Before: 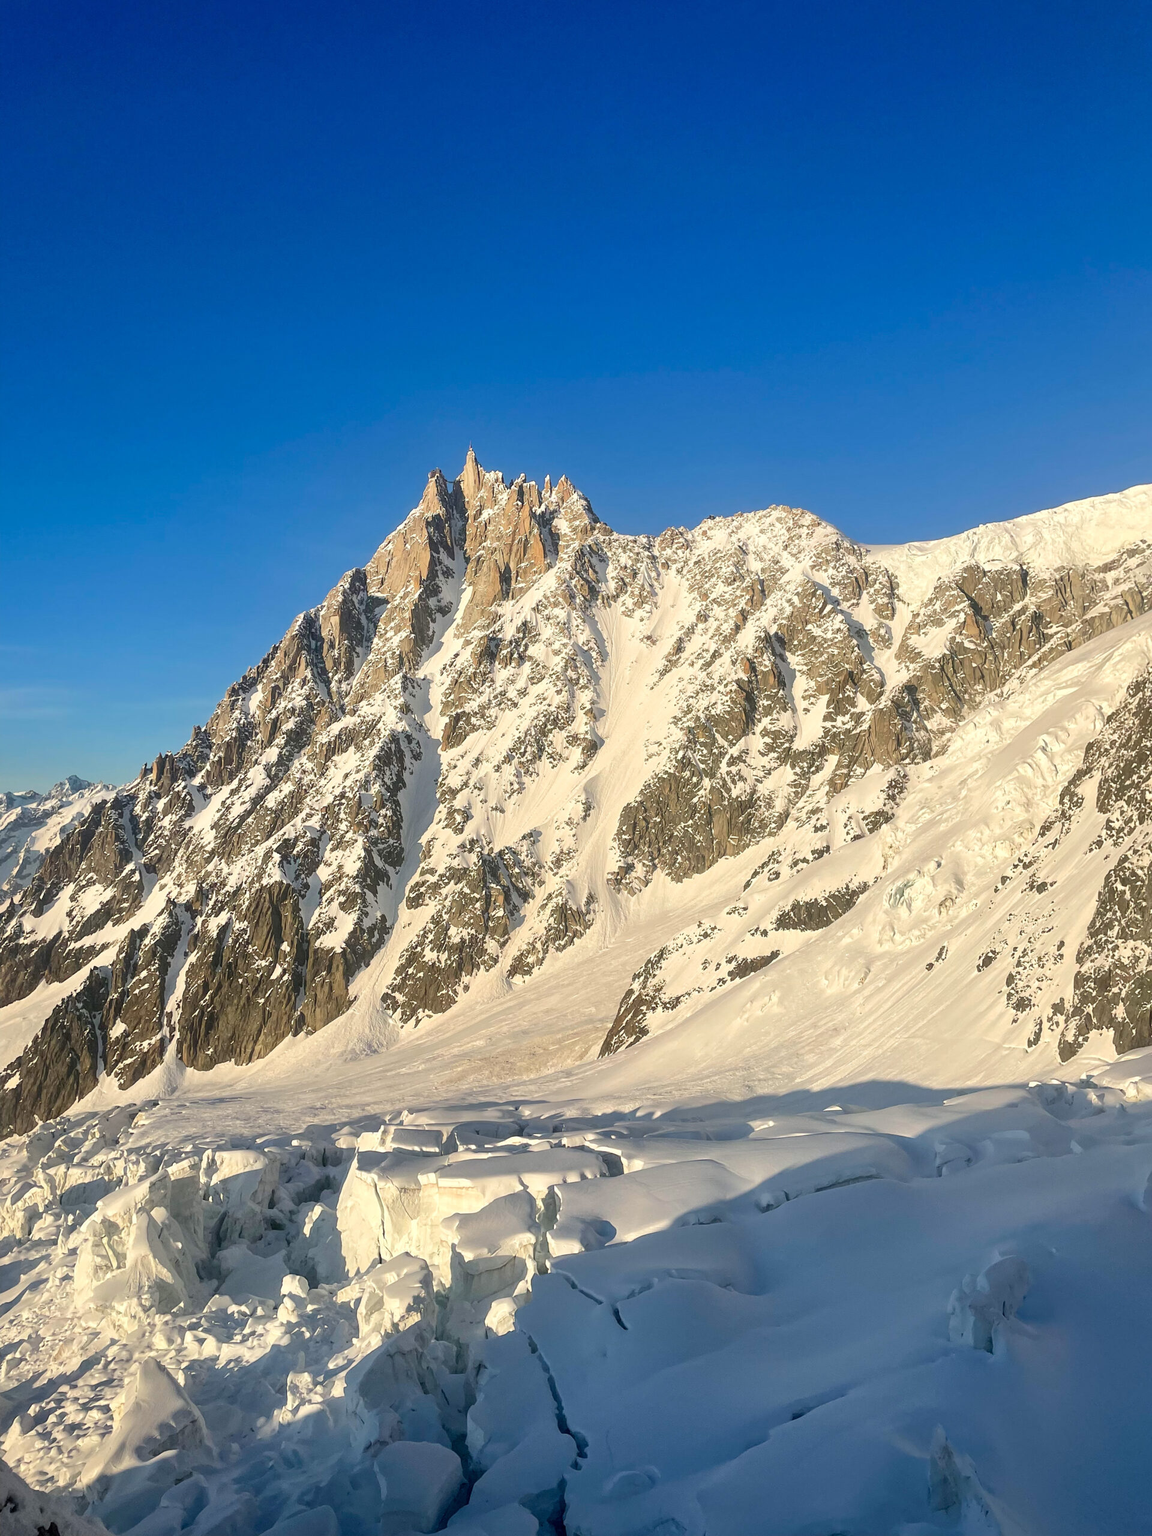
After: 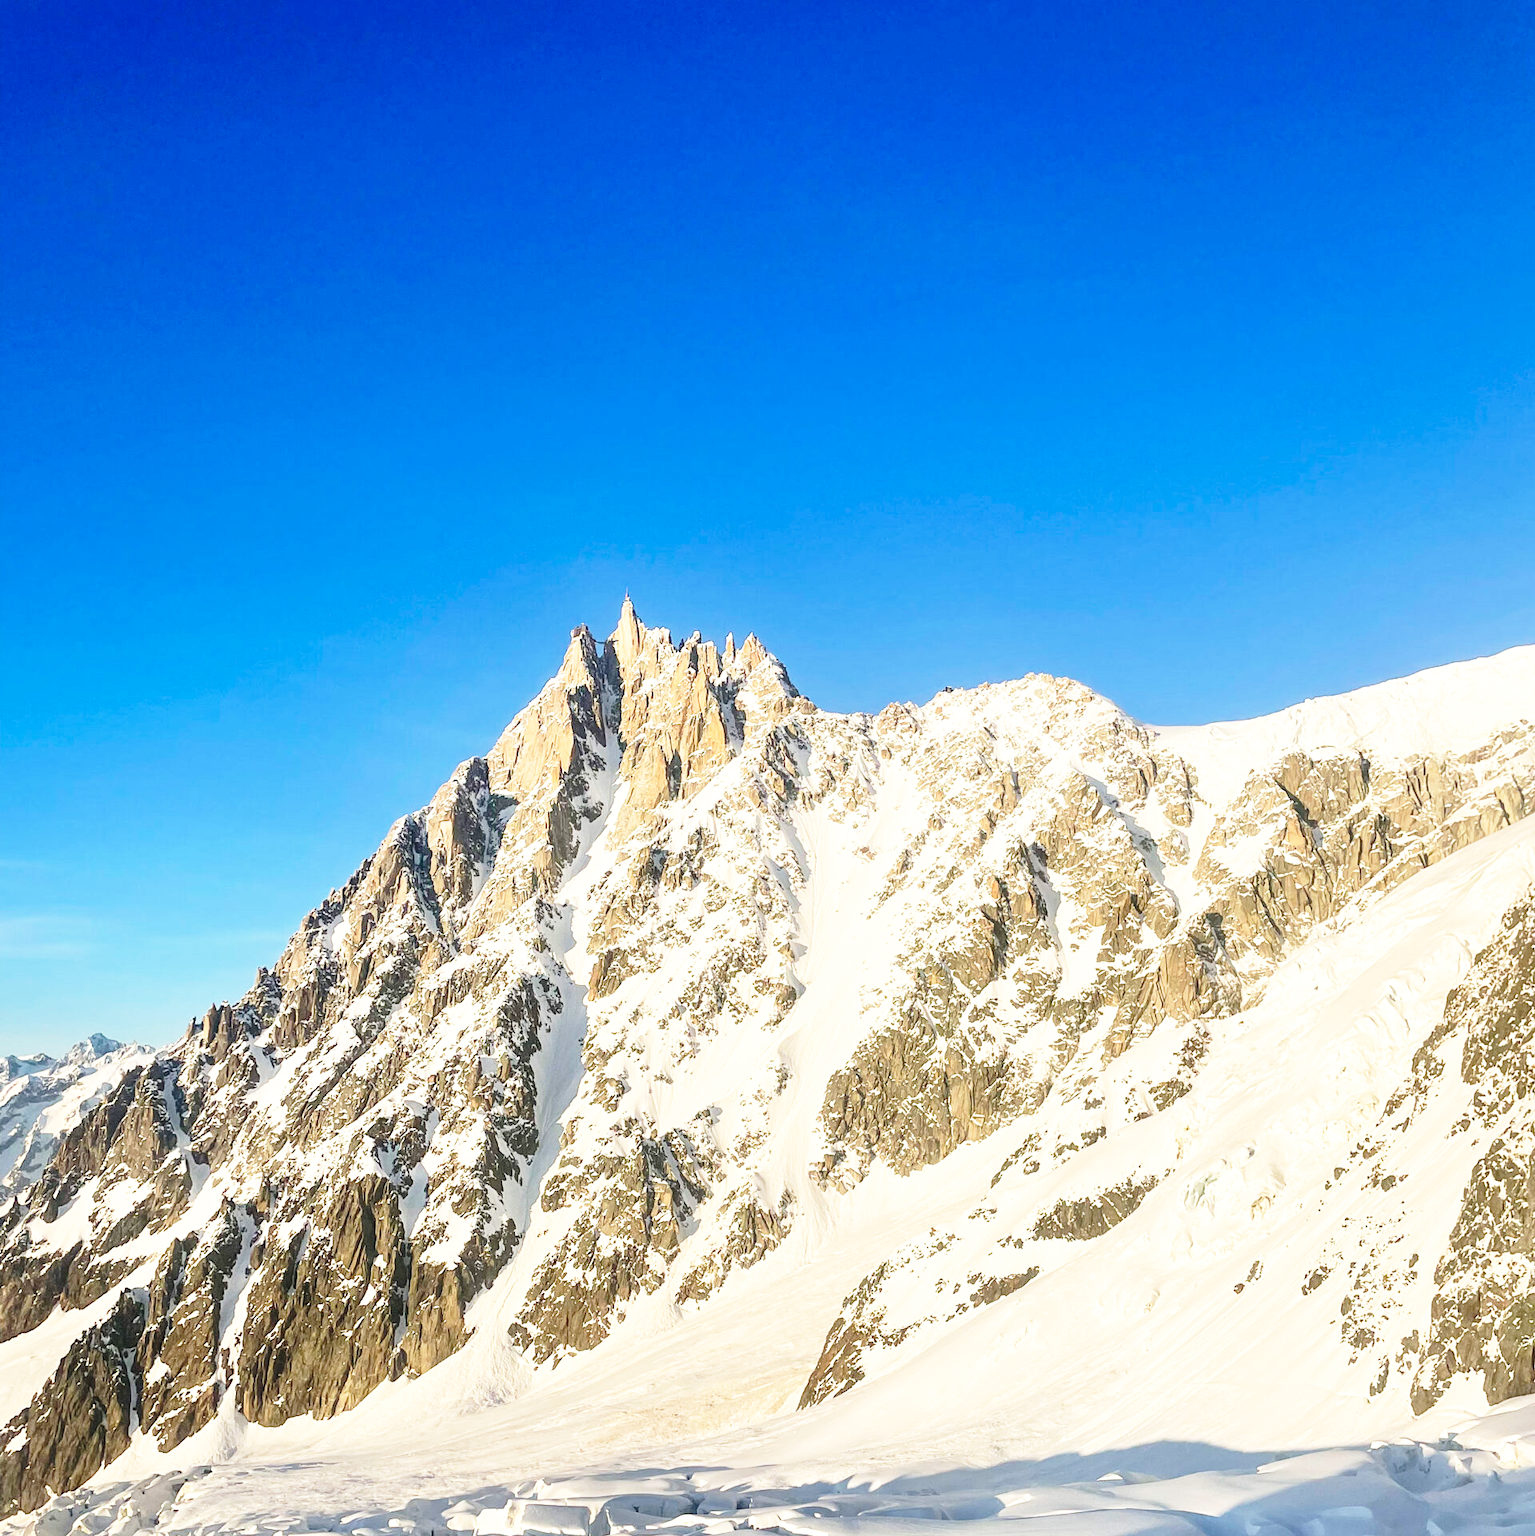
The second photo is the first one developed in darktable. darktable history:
crop: bottom 24.959%
base curve: curves: ch0 [(0, 0) (0.026, 0.03) (0.109, 0.232) (0.351, 0.748) (0.669, 0.968) (1, 1)], preserve colors none
